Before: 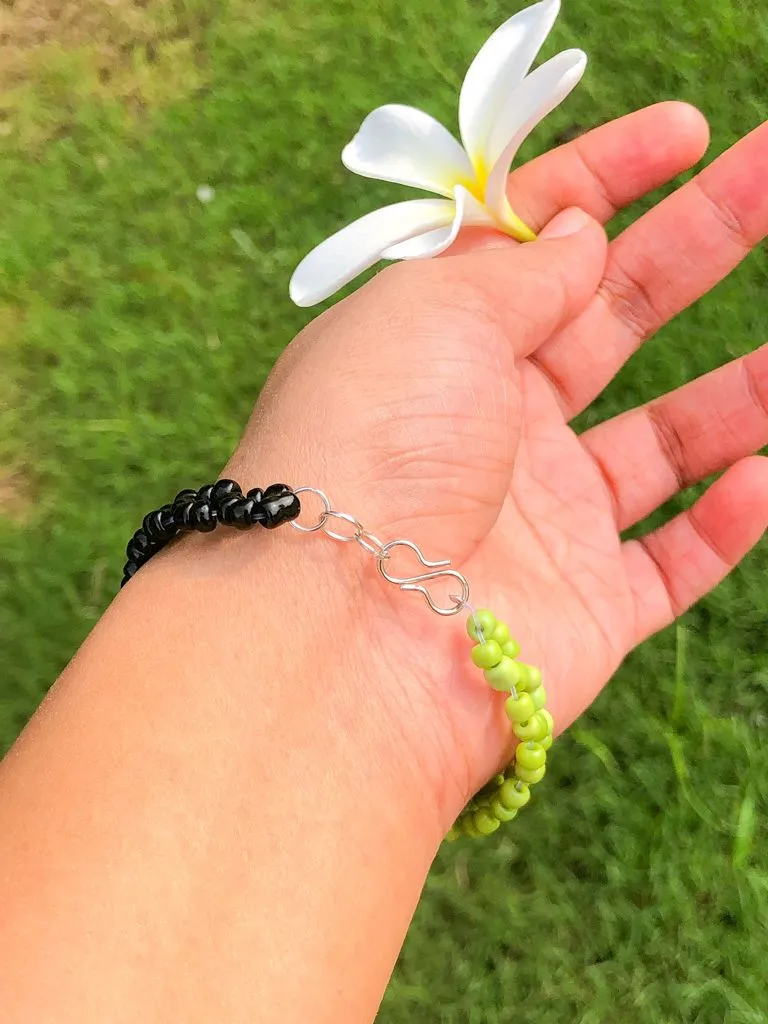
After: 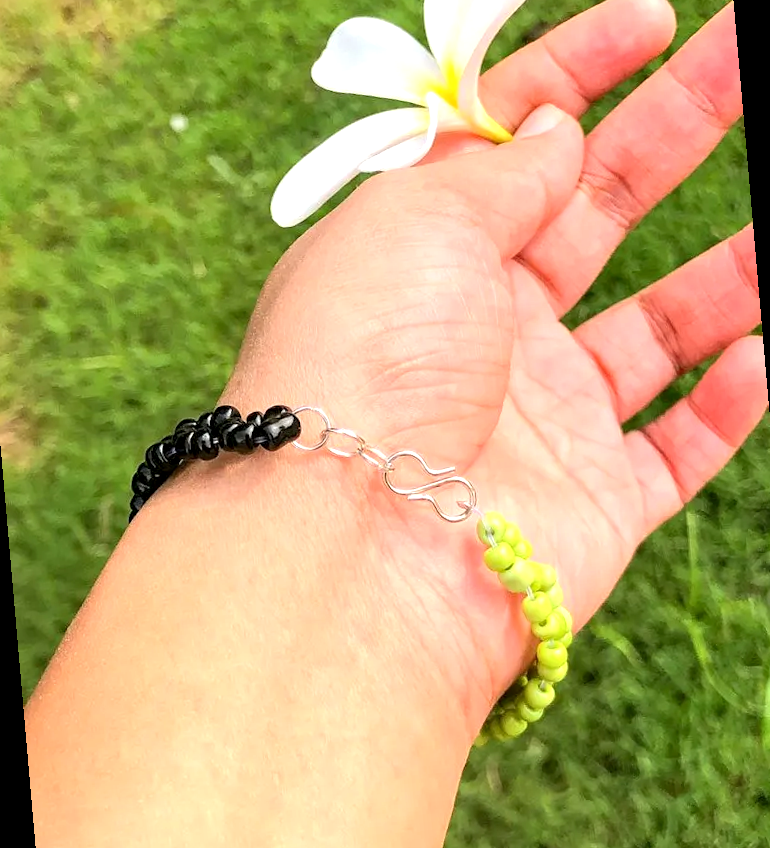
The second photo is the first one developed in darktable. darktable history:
contrast equalizer: y [[0.524, 0.538, 0.547, 0.548, 0.538, 0.524], [0.5 ×6], [0.5 ×6], [0 ×6], [0 ×6]]
rotate and perspective: rotation -5°, crop left 0.05, crop right 0.952, crop top 0.11, crop bottom 0.89
exposure: exposure 0.496 EV, compensate highlight preservation false
